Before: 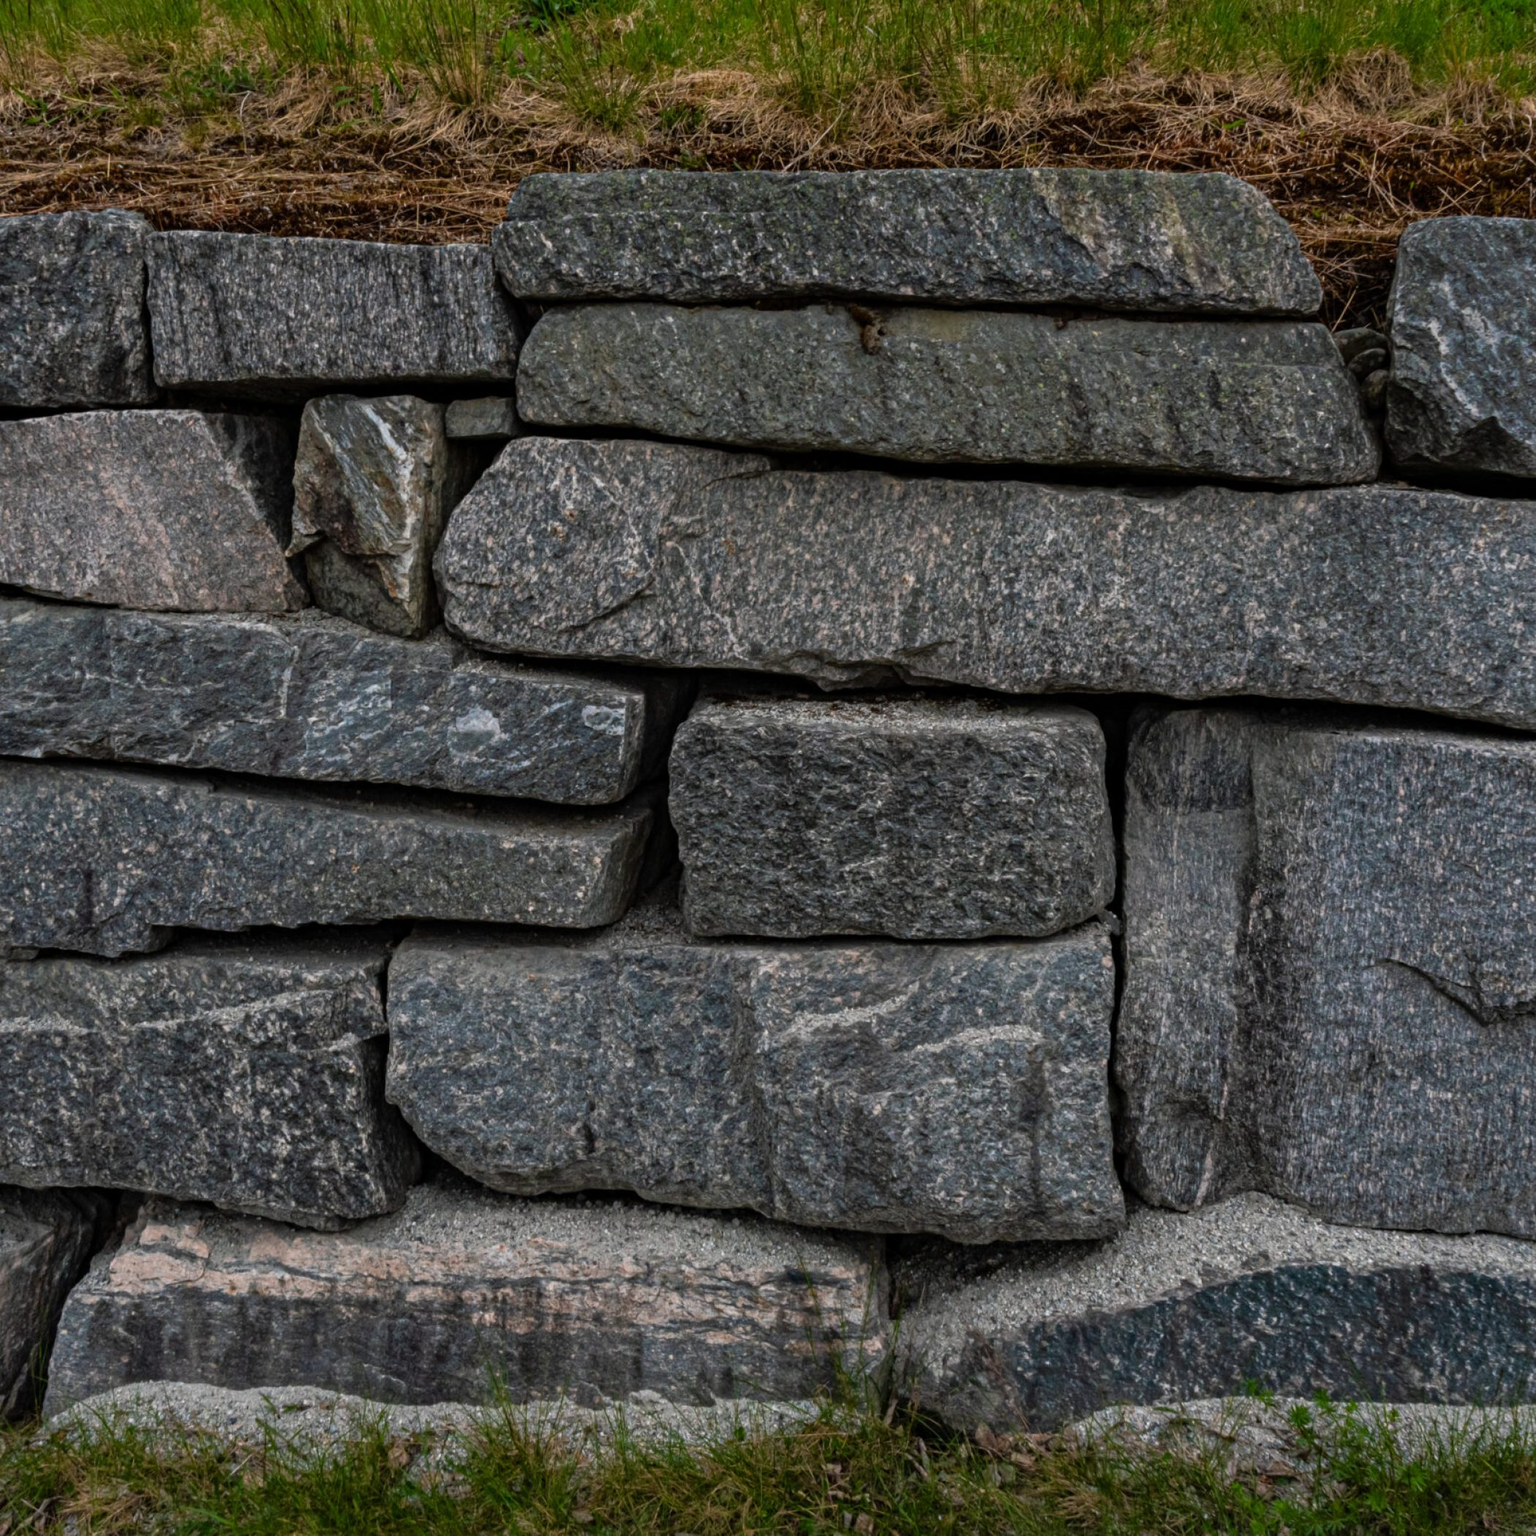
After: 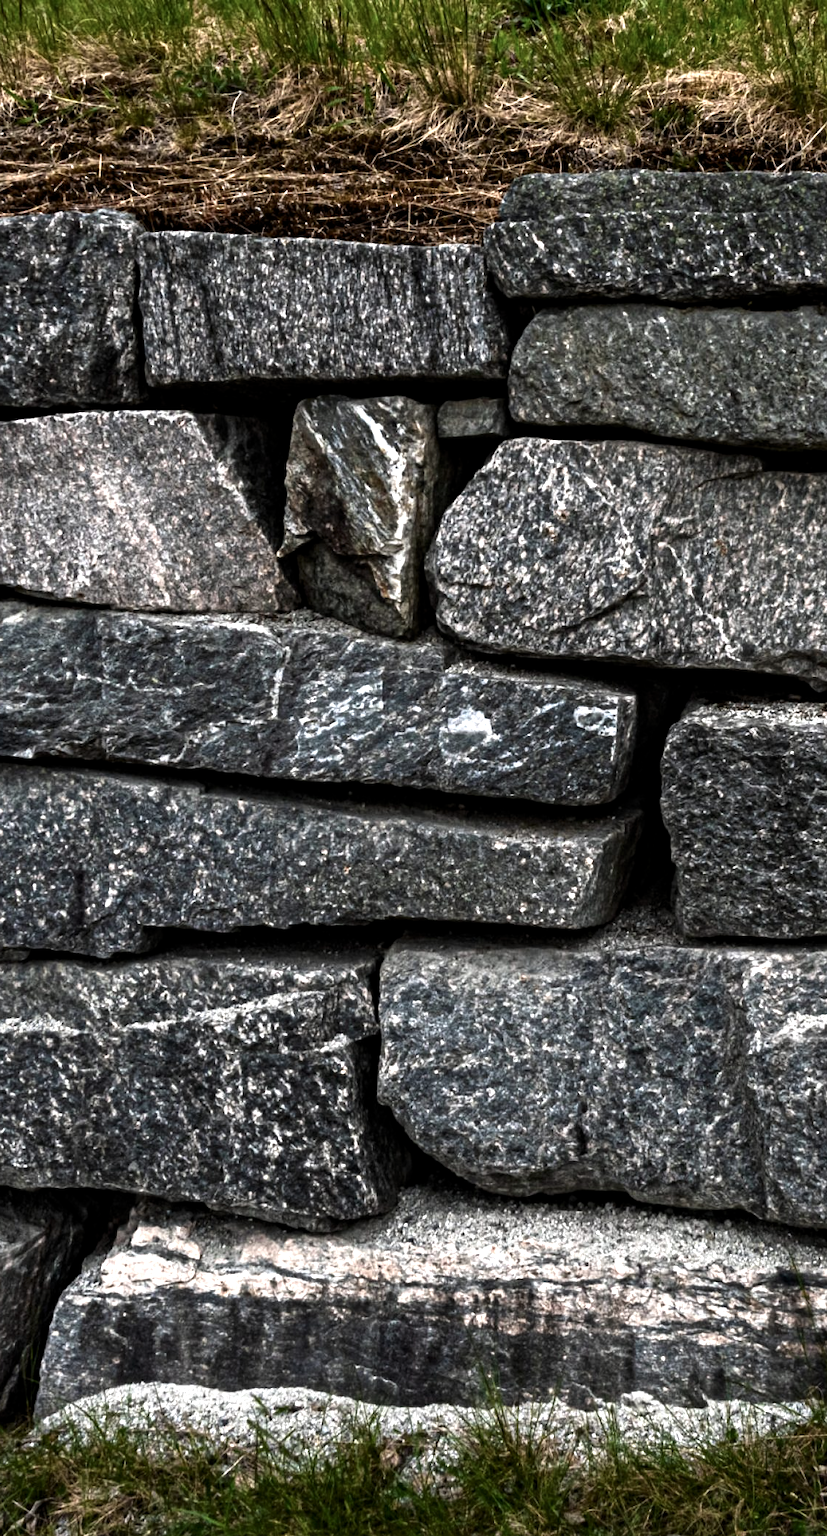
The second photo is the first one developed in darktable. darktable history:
crop: left 0.587%, right 45.588%, bottom 0.086%
levels: levels [0.012, 0.367, 0.697]
contrast brightness saturation: contrast 0.25, saturation -0.31
